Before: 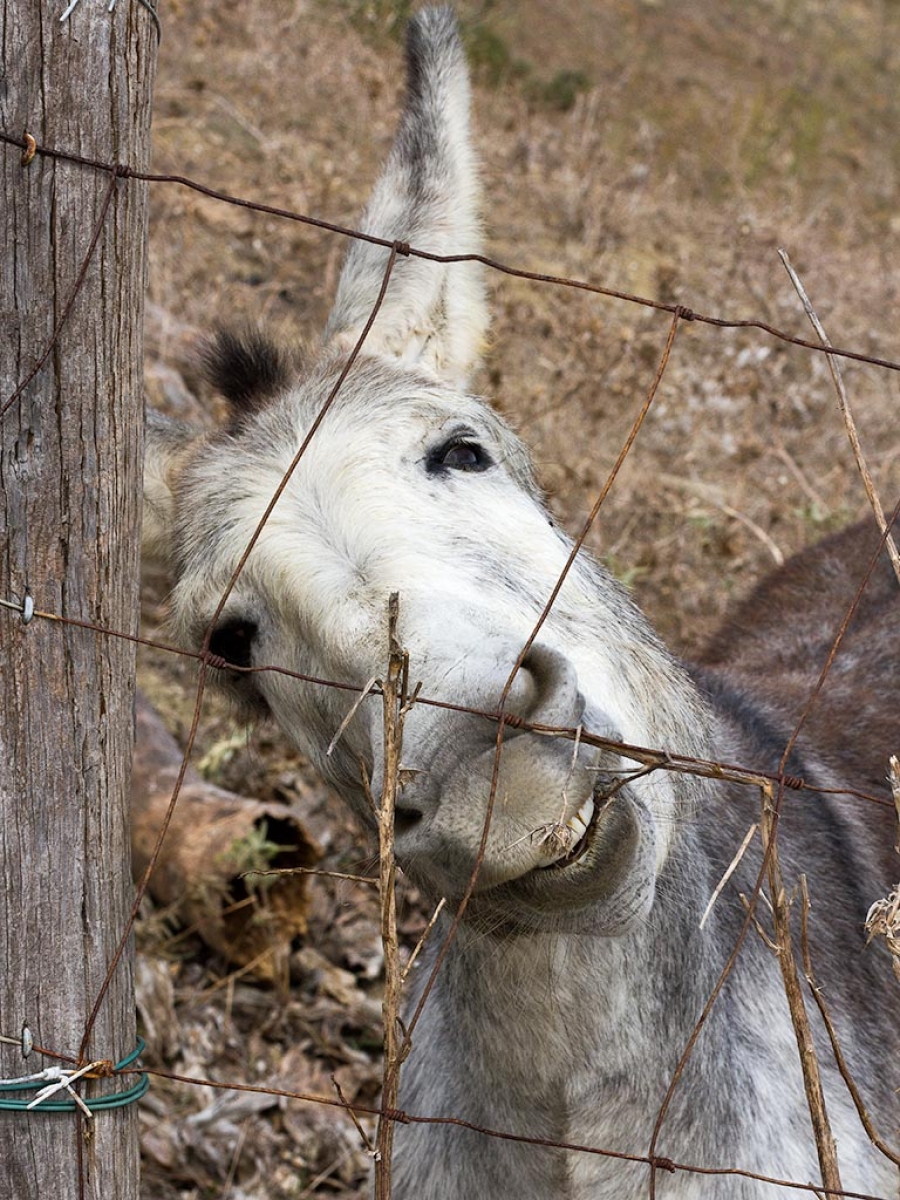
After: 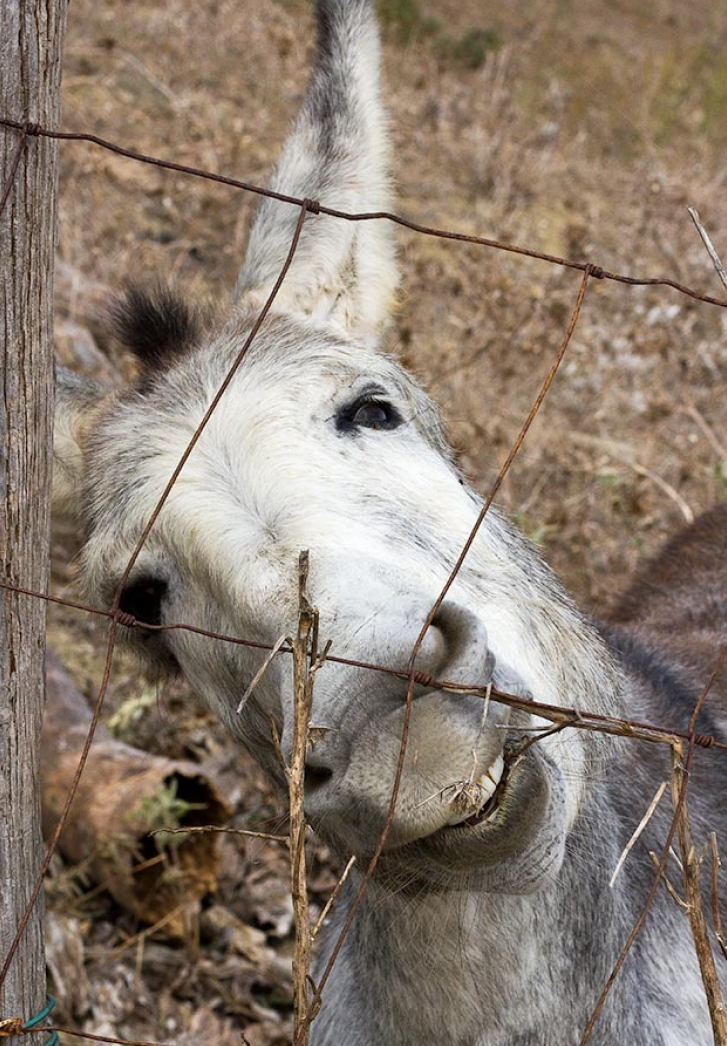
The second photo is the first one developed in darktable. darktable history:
crop: left 10.013%, top 3.552%, right 9.186%, bottom 9.225%
